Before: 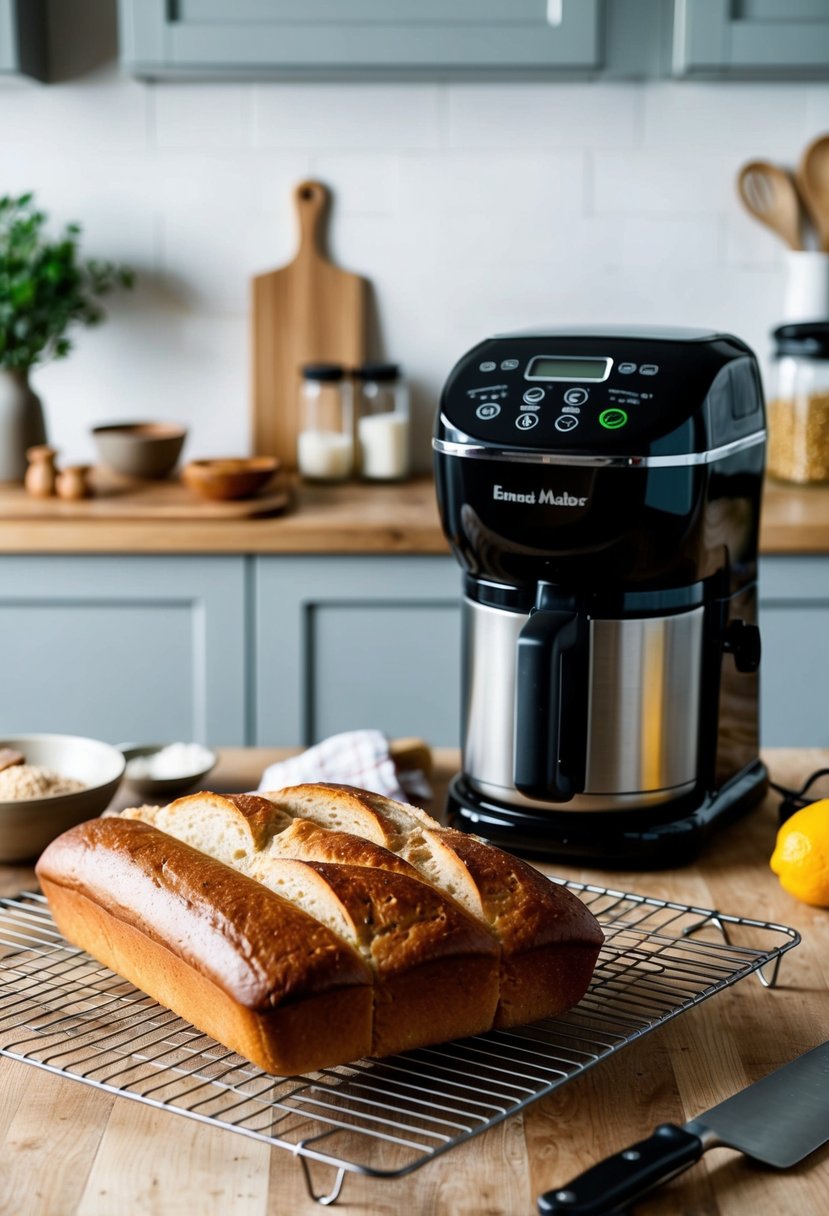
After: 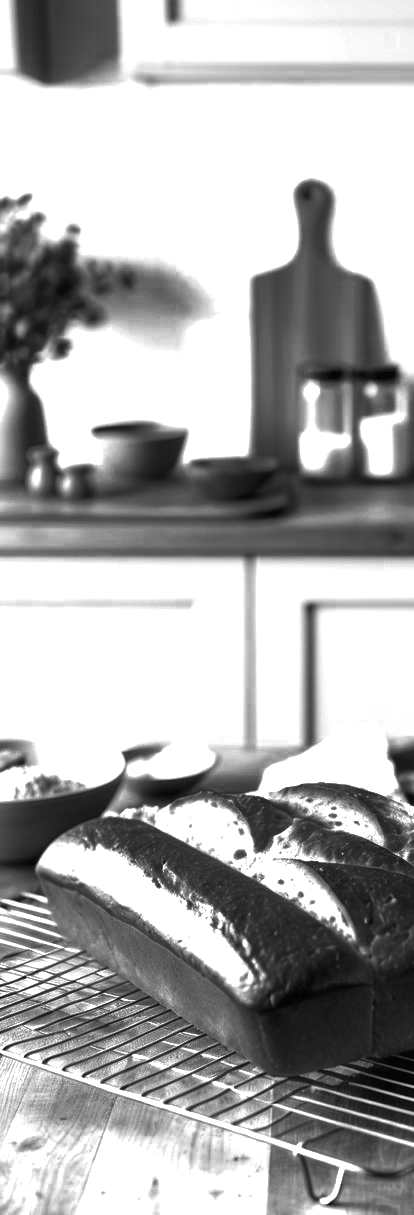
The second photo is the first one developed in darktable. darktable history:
crop and rotate: left 0.033%, top 0%, right 49.968%
color correction: highlights a* 4.44, highlights b* 4.96, shadows a* -7.66, shadows b* 4.86
velvia: on, module defaults
local contrast: mode bilateral grid, contrast 20, coarseness 50, detail 119%, midtone range 0.2
color zones: curves: ch0 [(0.287, 0.048) (0.493, 0.484) (0.737, 0.816)]; ch1 [(0, 0) (0.143, 0) (0.286, 0) (0.429, 0) (0.571, 0) (0.714, 0) (0.857, 0)]
exposure: black level correction 0, exposure 1.2 EV, compensate highlight preservation false
